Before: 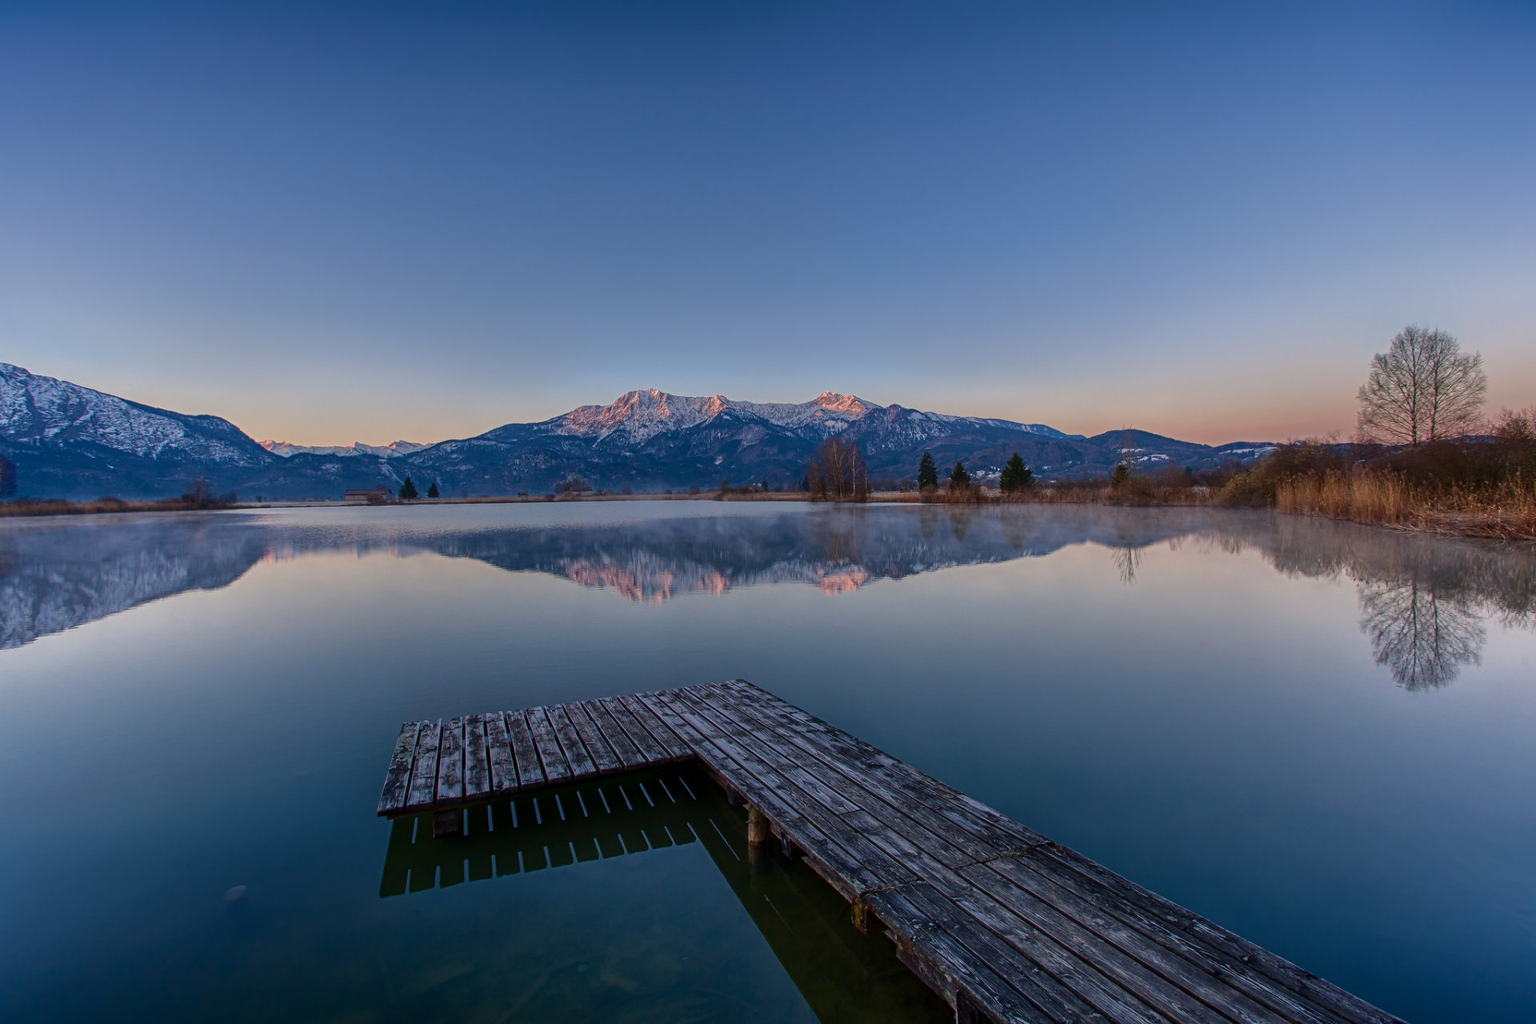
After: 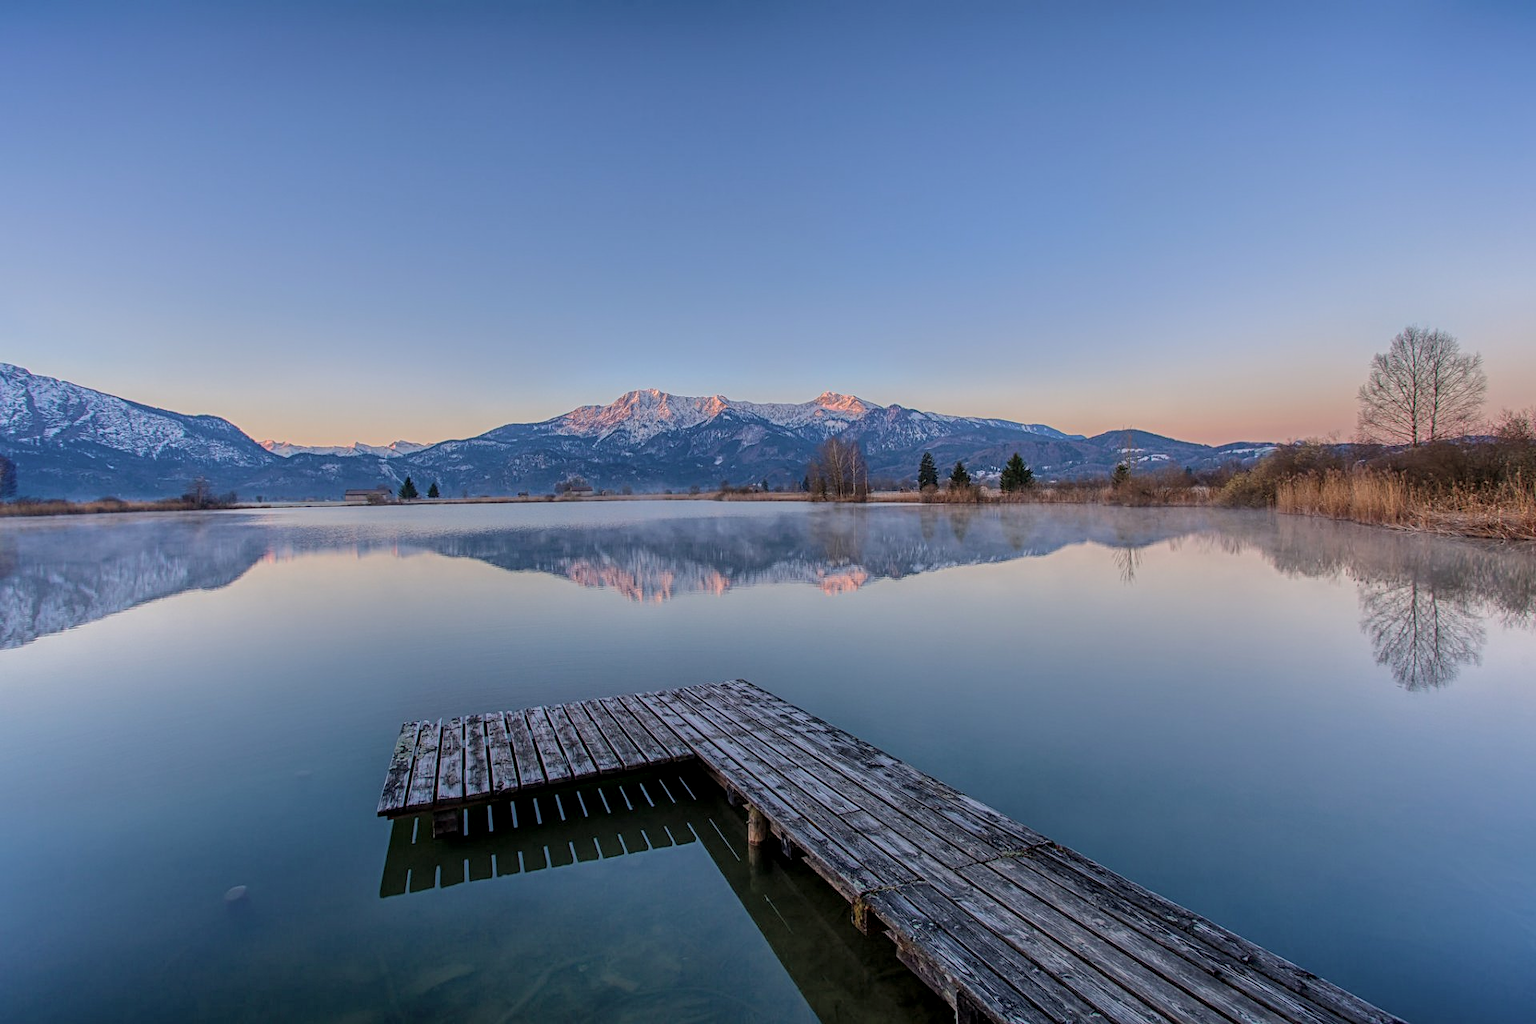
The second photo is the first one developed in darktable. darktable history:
sharpen: amount 0.214
tone curve: curves: ch0 [(0, 0) (0.004, 0.008) (0.077, 0.156) (0.169, 0.29) (0.774, 0.774) (0.988, 0.926)], color space Lab, independent channels, preserve colors none
local contrast: on, module defaults
